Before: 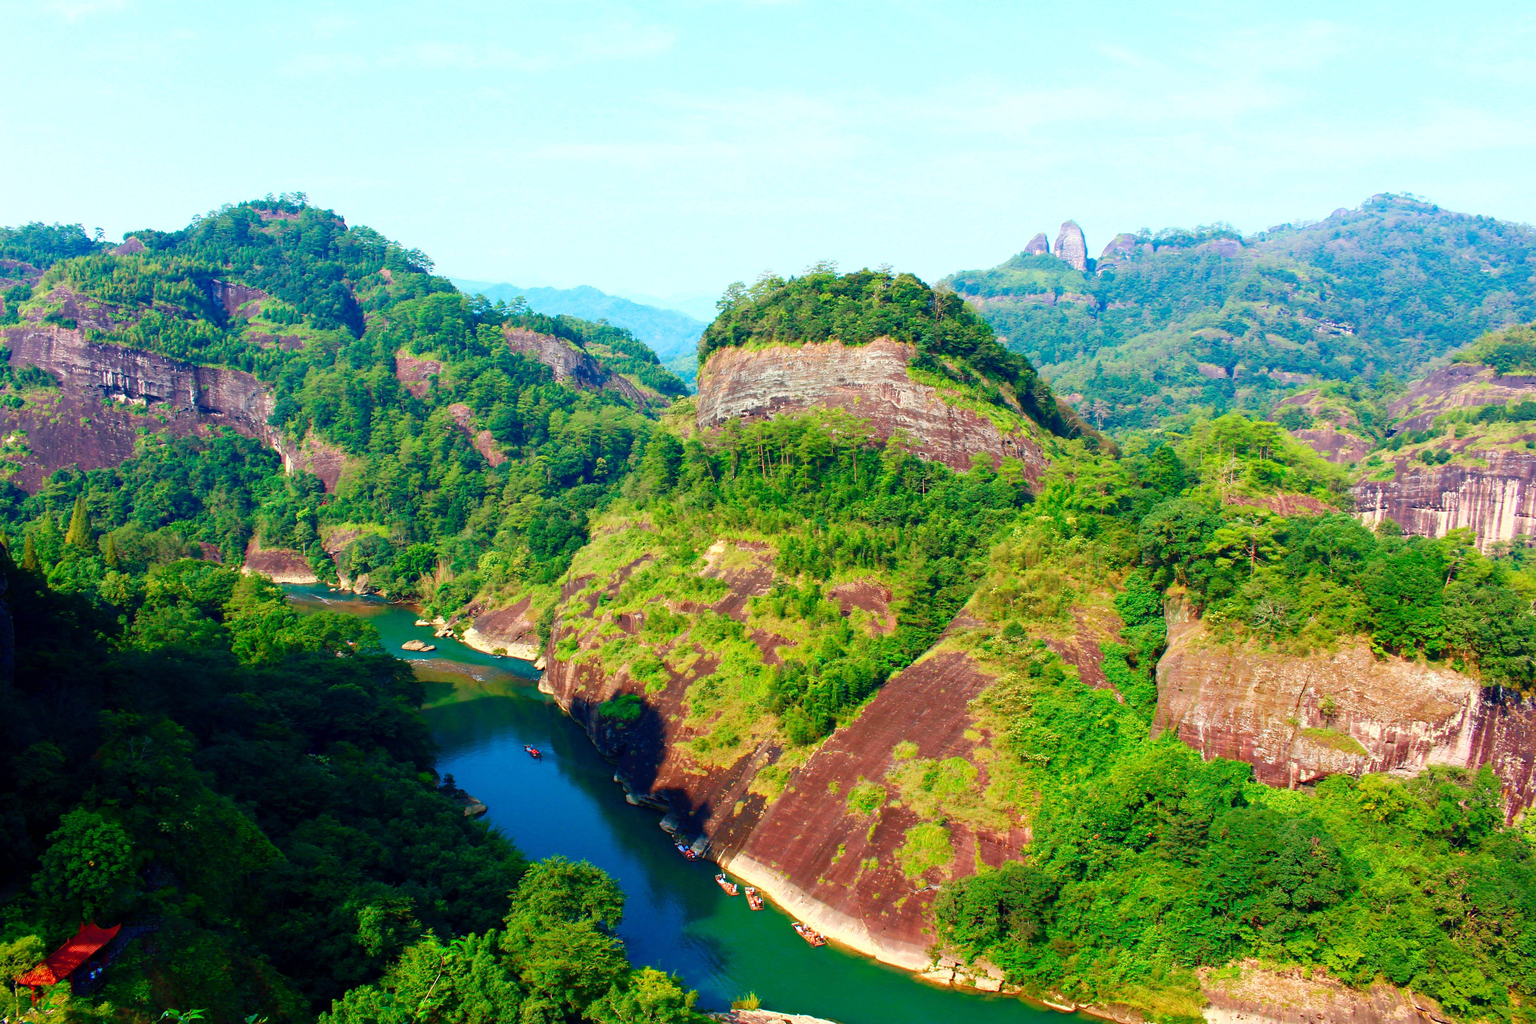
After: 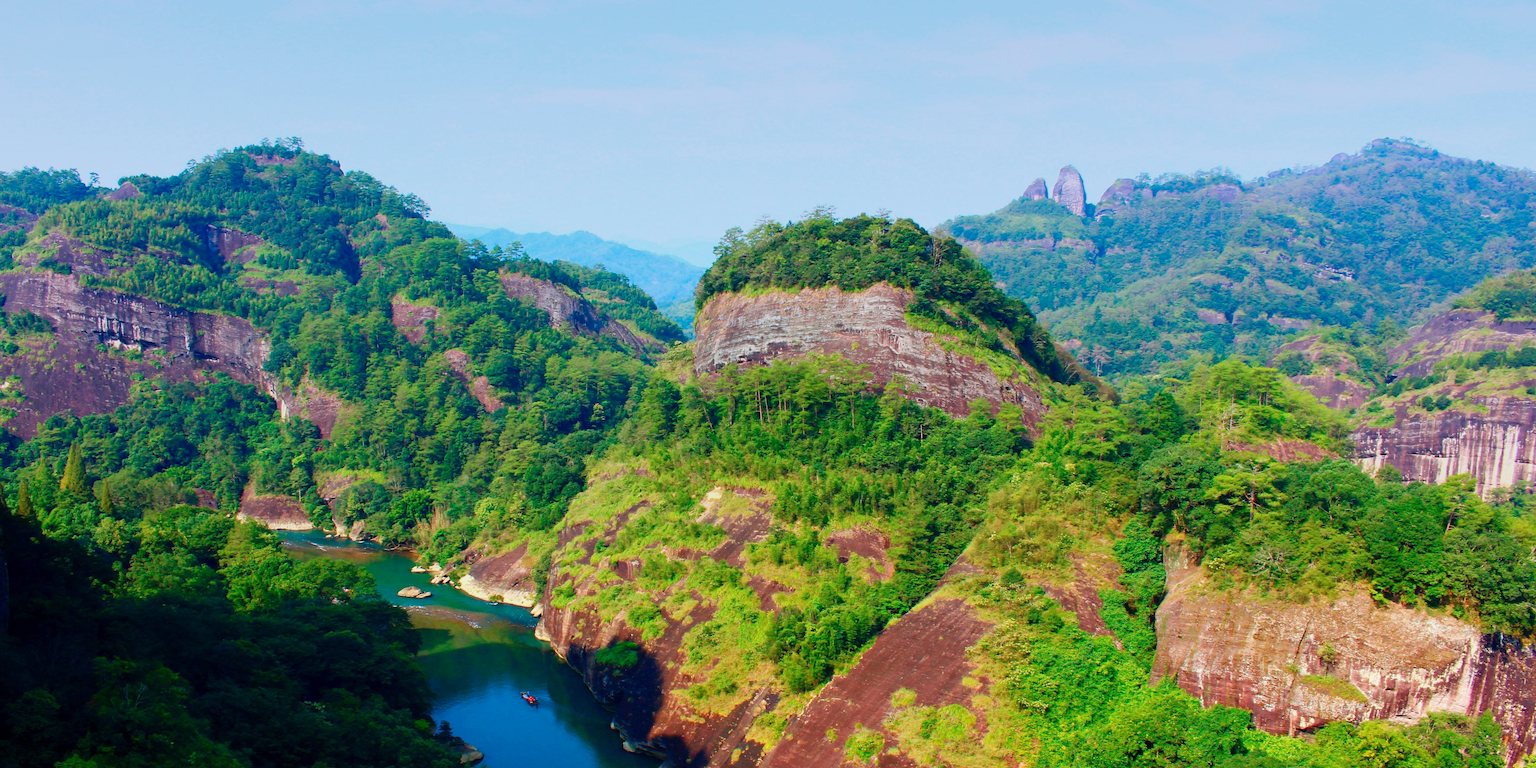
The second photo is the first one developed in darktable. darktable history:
crop: left 0.387%, top 5.469%, bottom 19.809%
graduated density: hue 238.83°, saturation 50%
